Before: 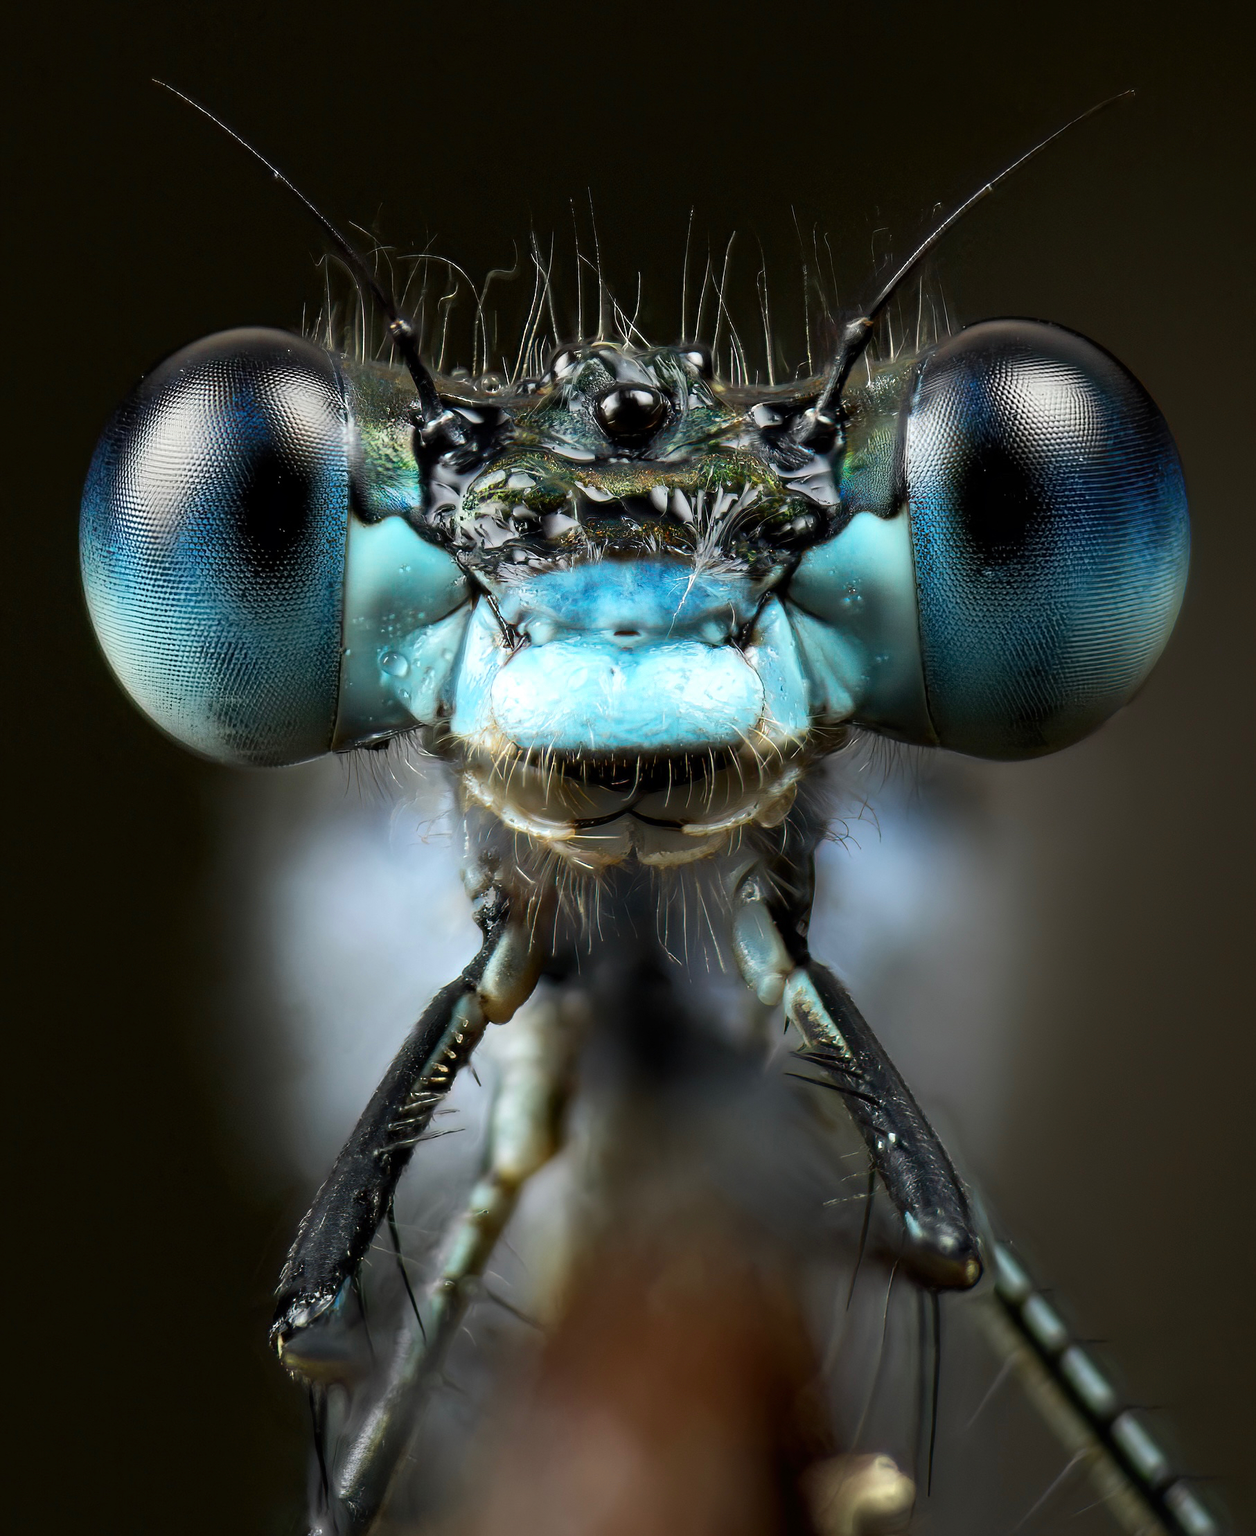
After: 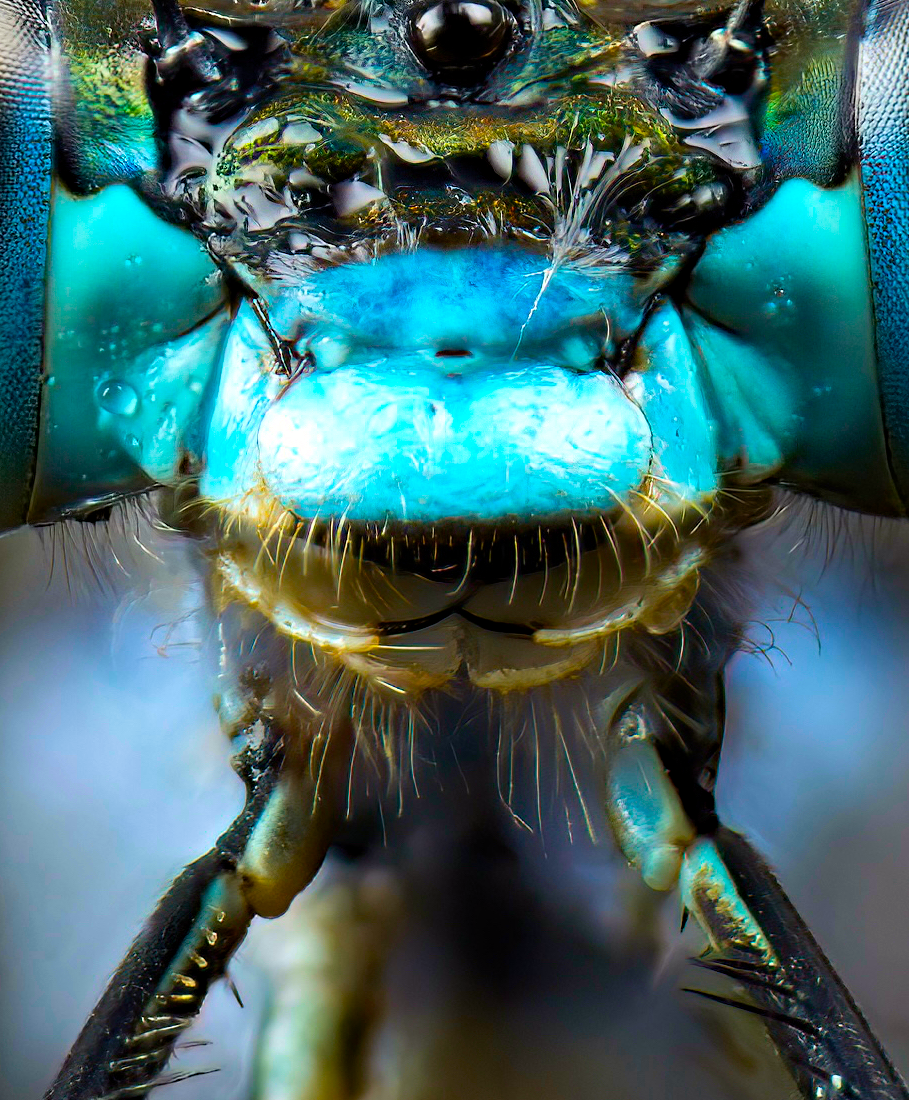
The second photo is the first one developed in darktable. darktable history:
haze removal: compatibility mode true, adaptive false
crop: left 24.883%, top 25.33%, right 24.959%, bottom 25.057%
color balance rgb: shadows lift › chroma 2.928%, shadows lift › hue 281.48°, perceptual saturation grading › global saturation 30.263%, global vibrance 50.155%
velvia: on, module defaults
